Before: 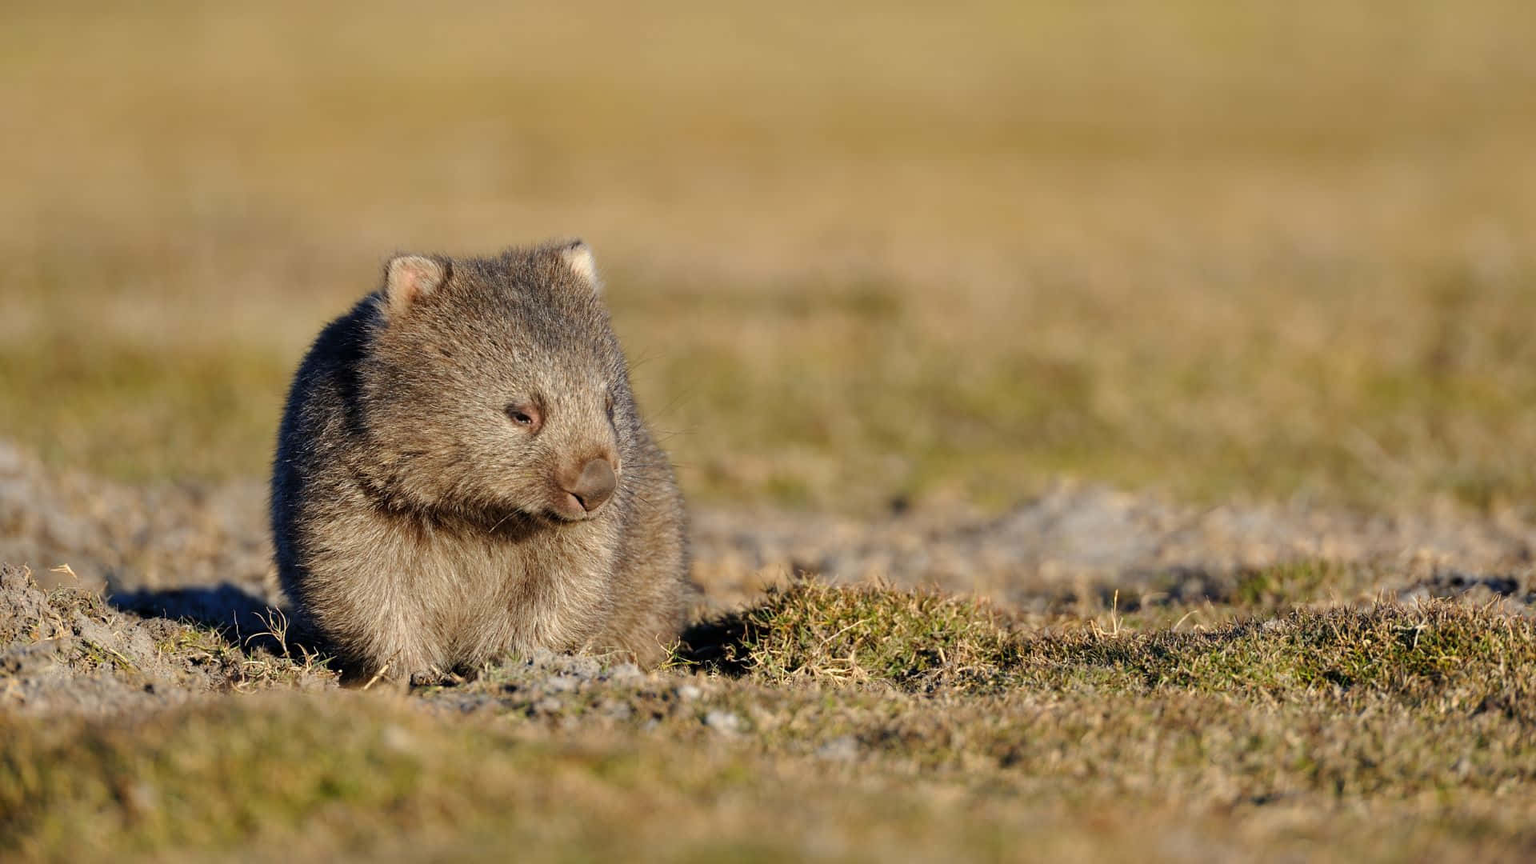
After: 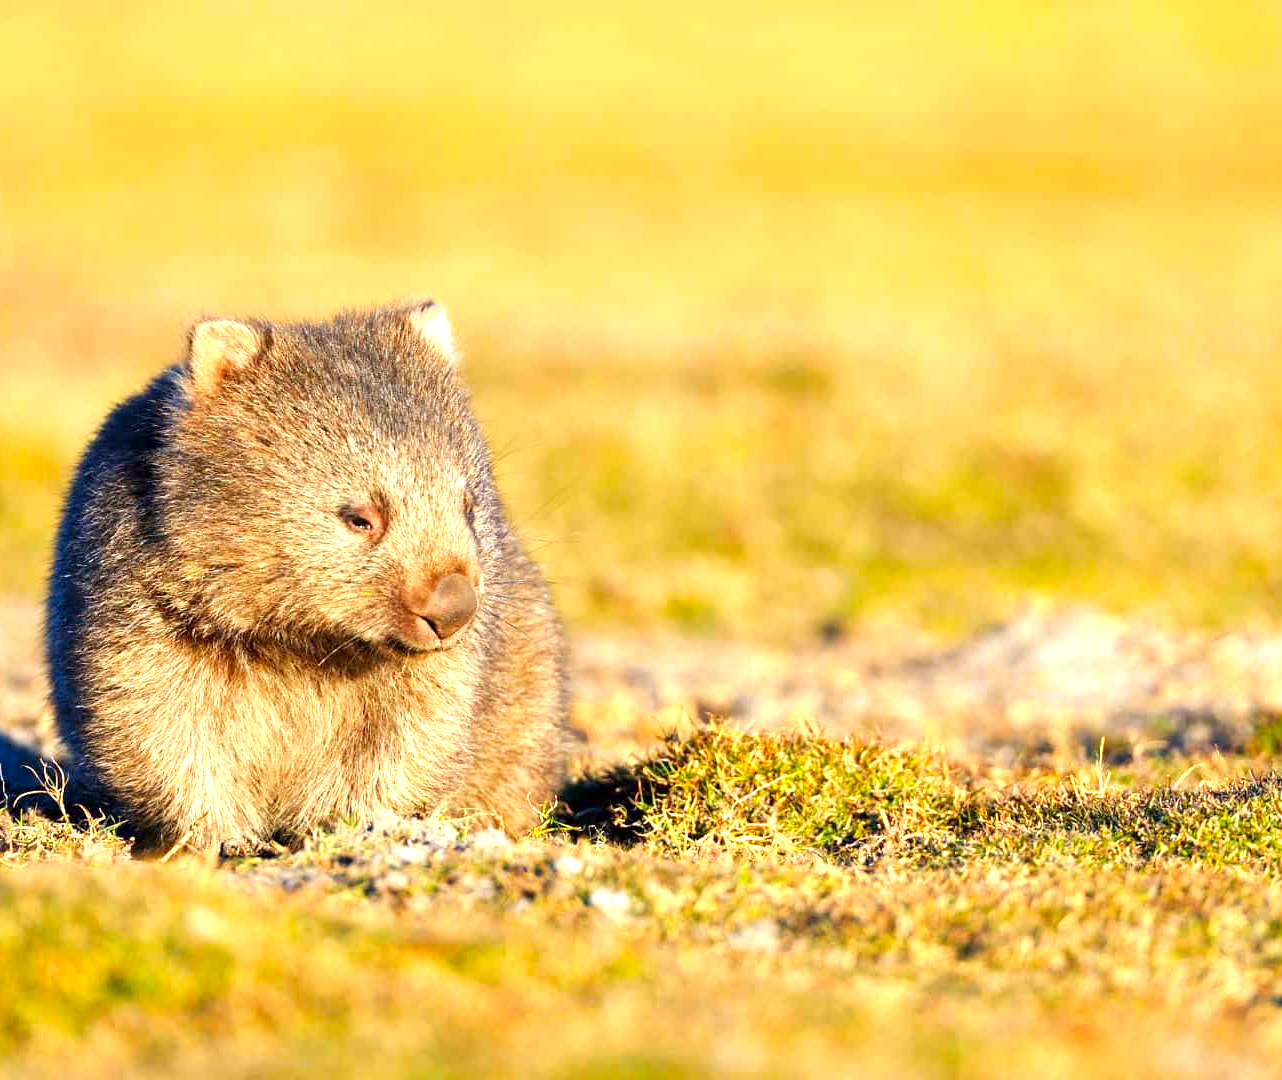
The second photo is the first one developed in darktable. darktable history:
contrast brightness saturation: saturation 0.516
exposure: black level correction 0.001, exposure 1.399 EV, compensate exposure bias true, compensate highlight preservation false
crop and rotate: left 15.31%, right 17.897%
